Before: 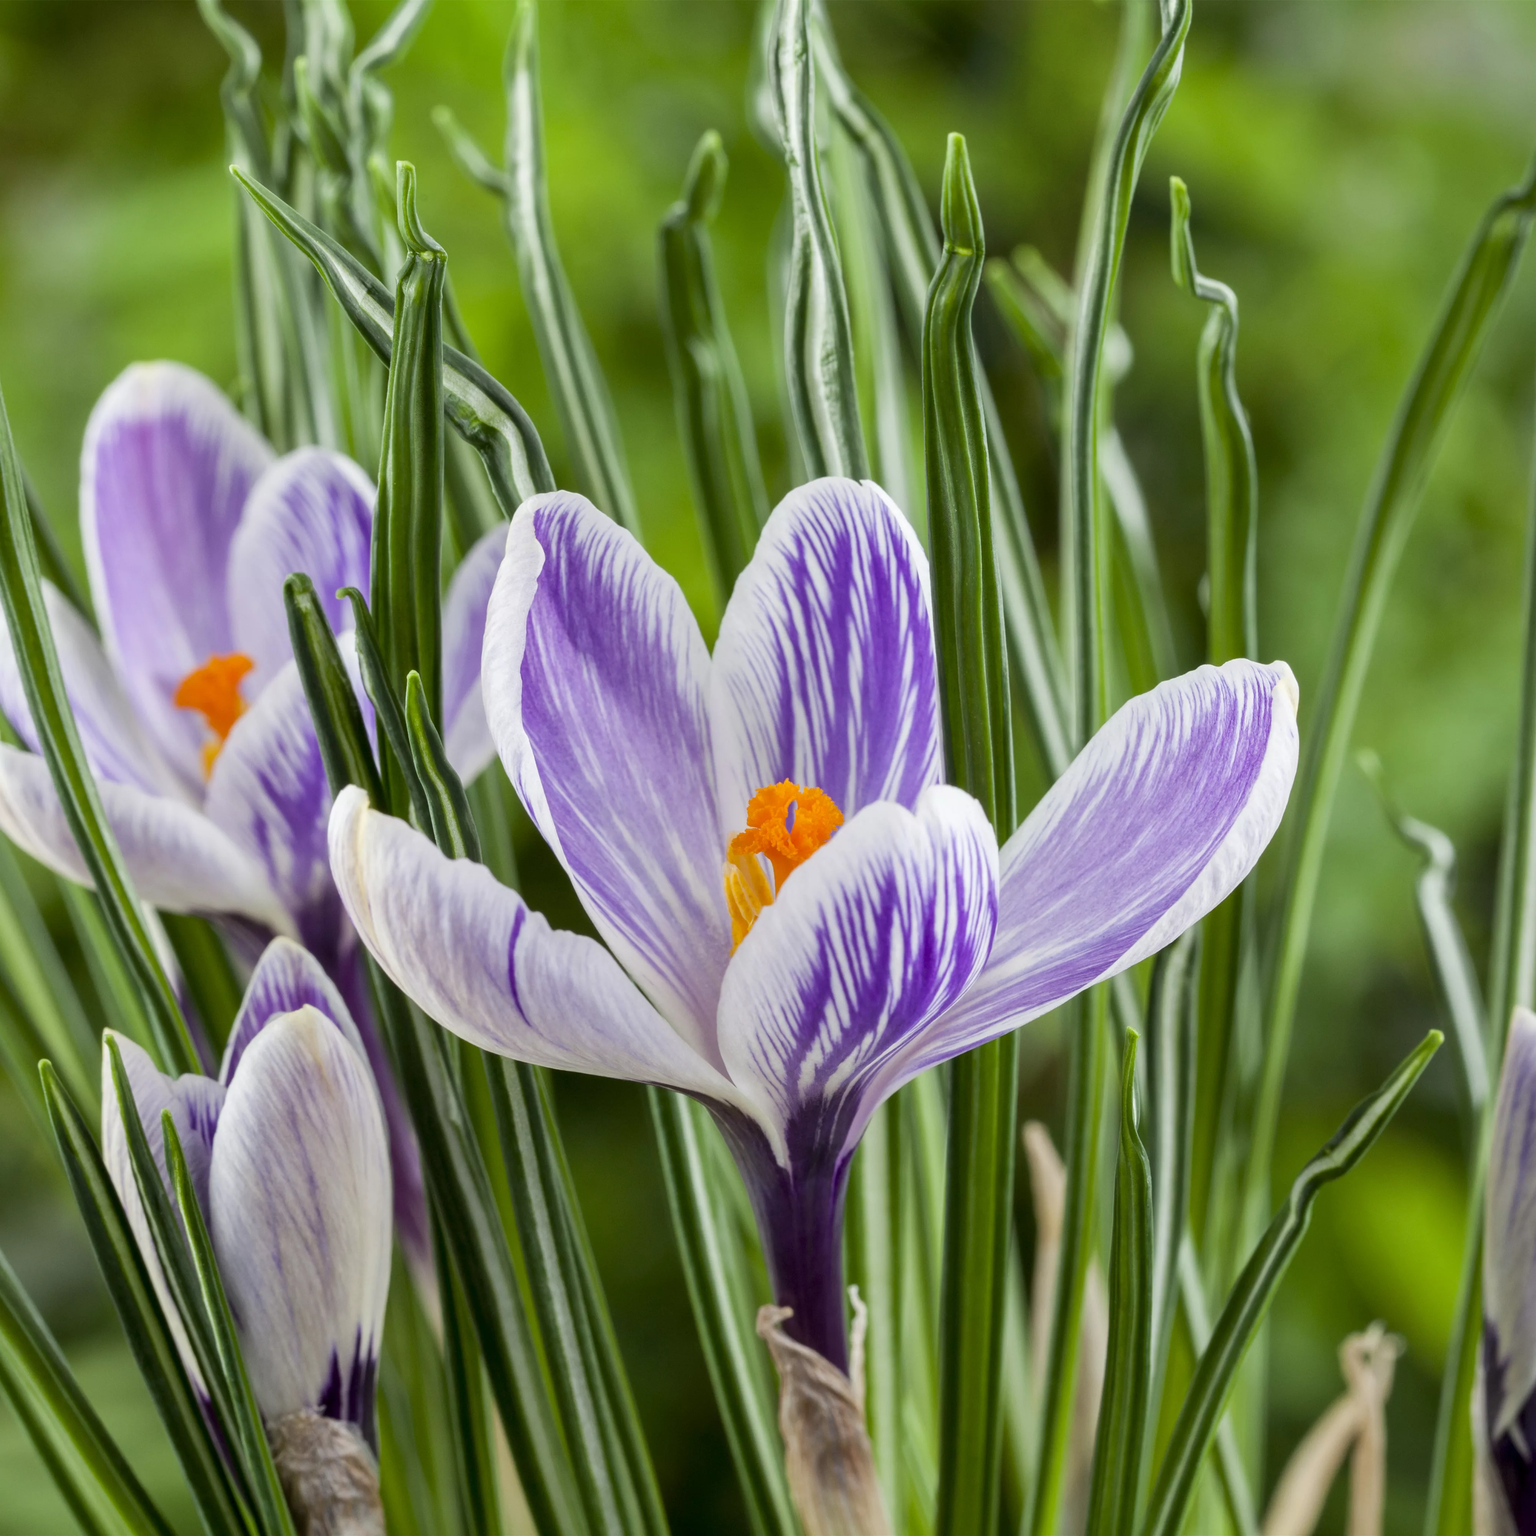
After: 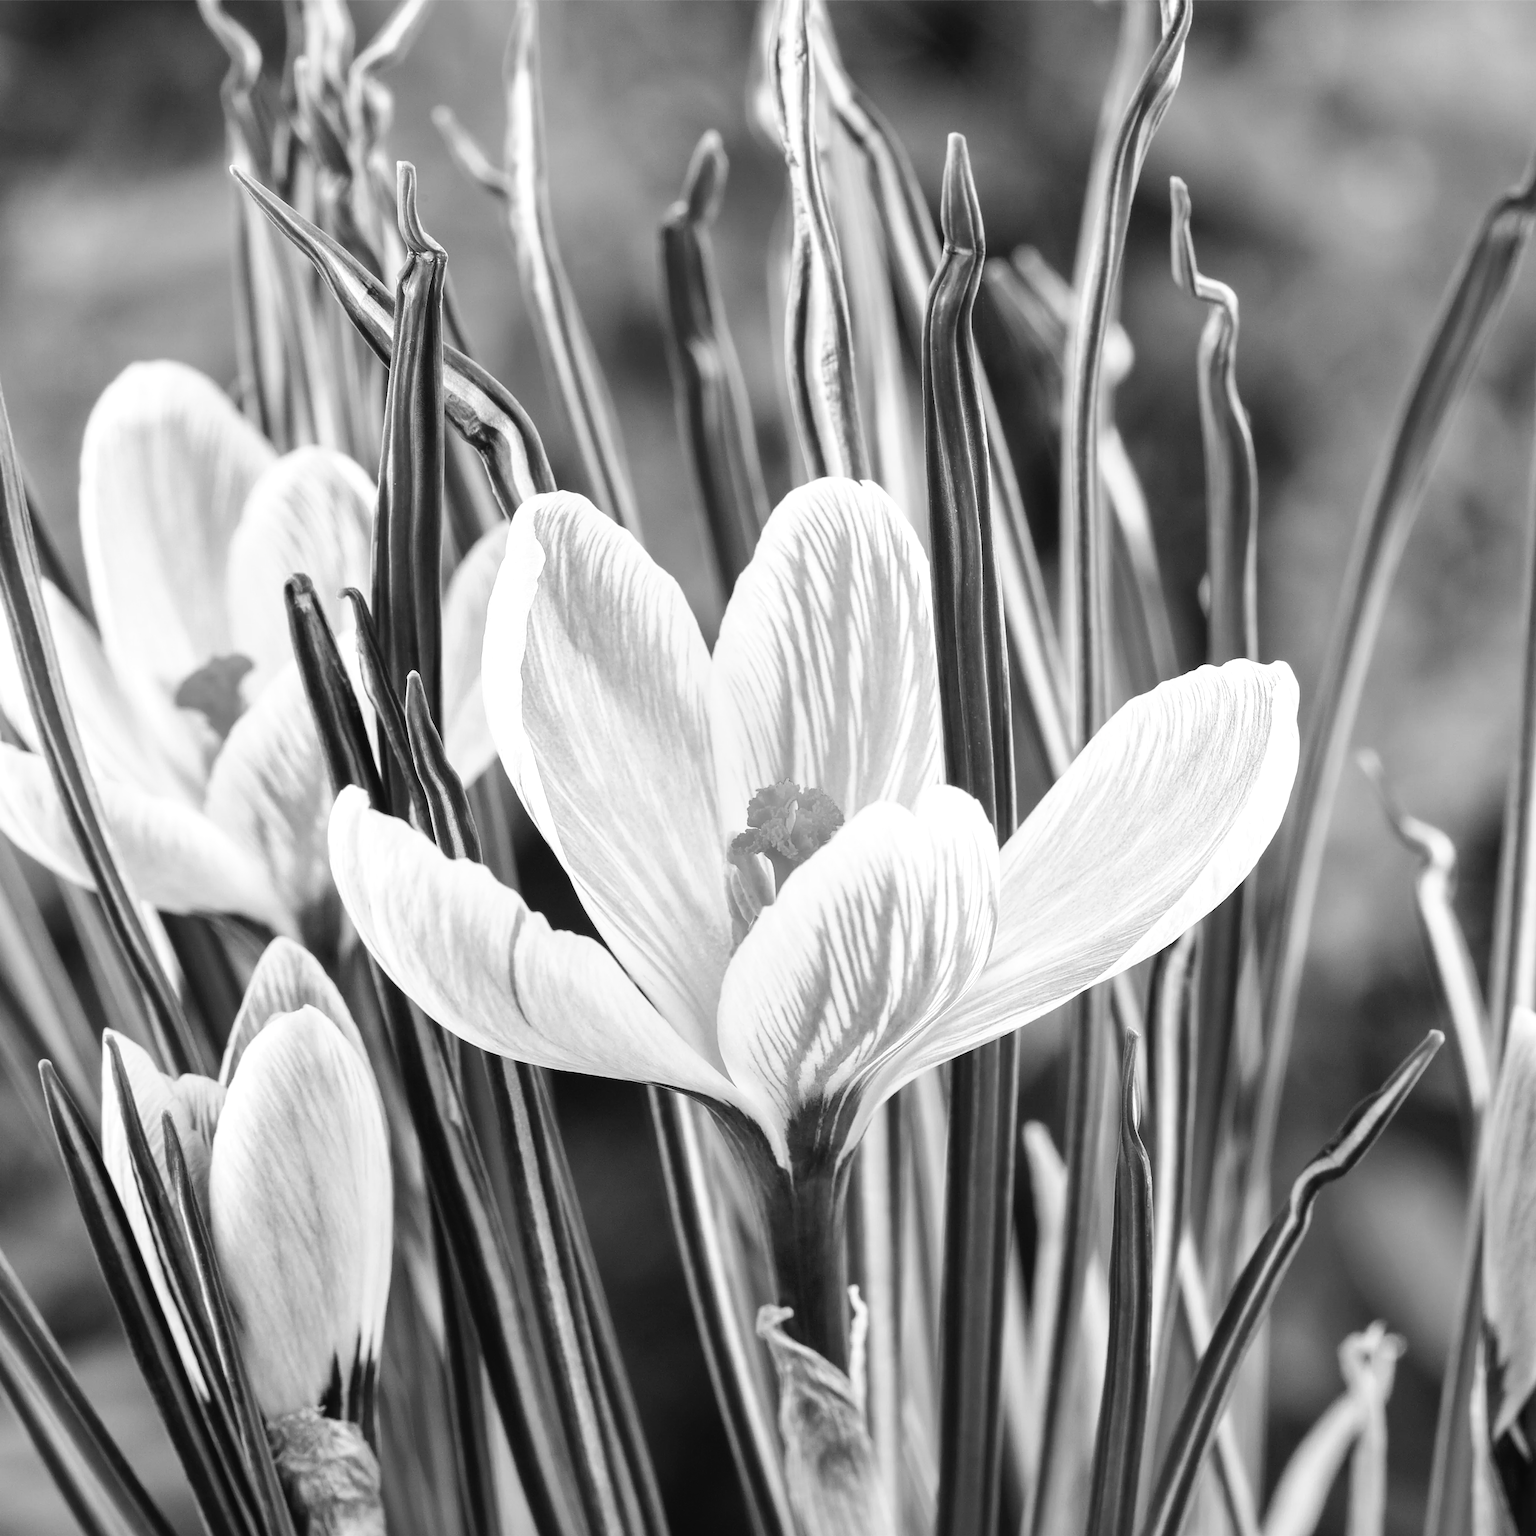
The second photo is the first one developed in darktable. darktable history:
tone curve: curves: ch0 [(0, 0.023) (0.087, 0.065) (0.184, 0.168) (0.45, 0.54) (0.57, 0.683) (0.722, 0.825) (0.877, 0.948) (1, 1)]; ch1 [(0, 0) (0.388, 0.369) (0.44, 0.44) (0.489, 0.481) (0.534, 0.528) (0.657, 0.655) (1, 1)]; ch2 [(0, 0) (0.353, 0.317) (0.408, 0.427) (0.472, 0.46) (0.5, 0.488) (0.537, 0.518) (0.576, 0.592) (0.625, 0.631) (1, 1)], preserve colors none
sharpen: on, module defaults
color calibration: output gray [0.253, 0.26, 0.487, 0], illuminant as shot in camera, x 0.443, y 0.411, temperature 2916.06 K
